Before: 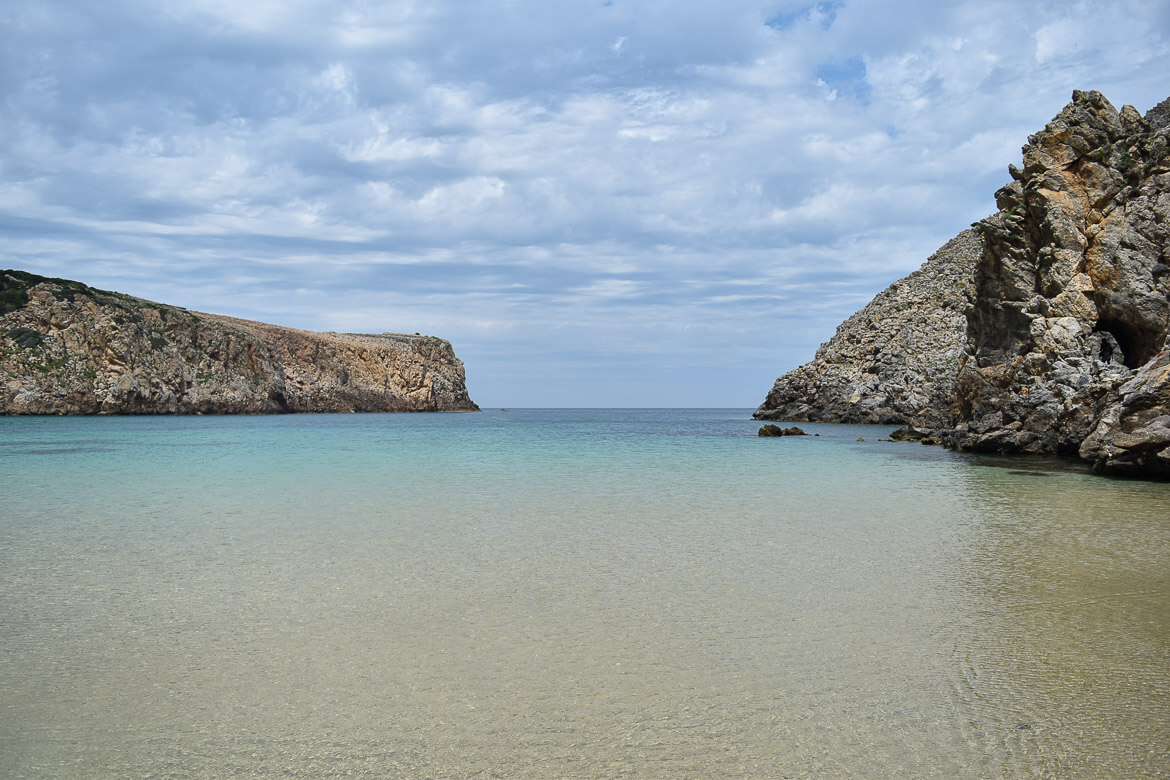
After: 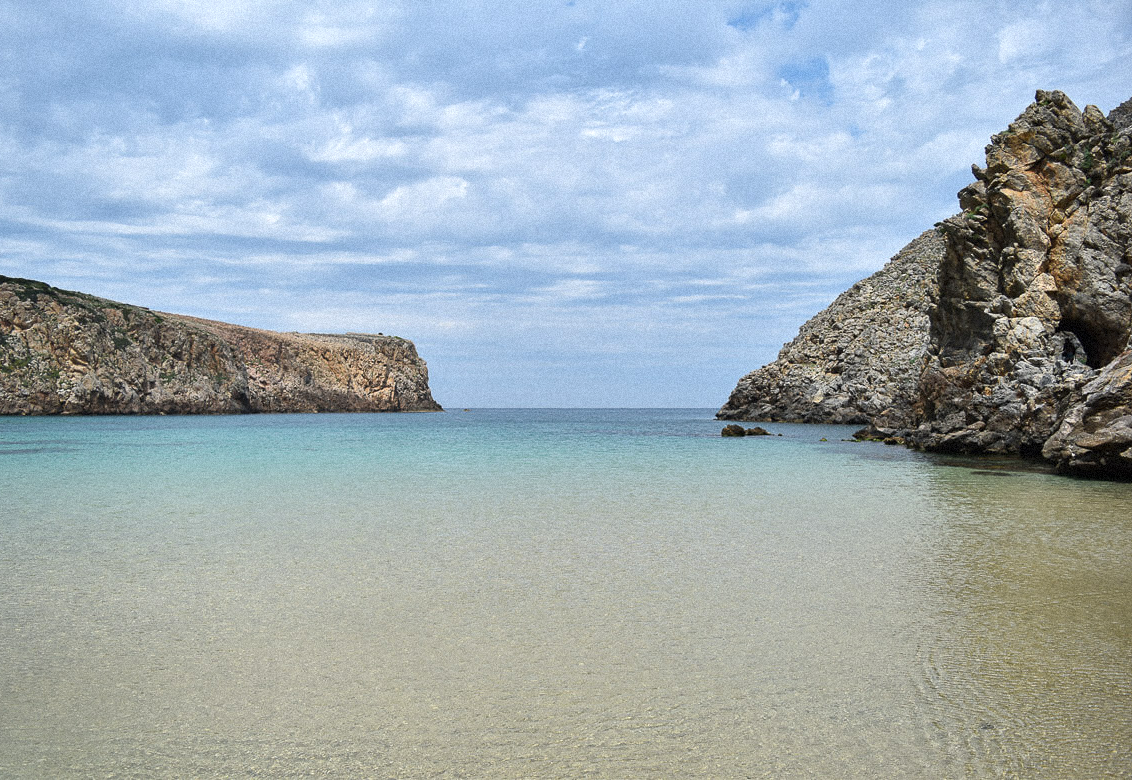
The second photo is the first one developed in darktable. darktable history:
grain: mid-tones bias 0%
crop and rotate: left 3.238%
exposure: exposure 0.217 EV, compensate highlight preservation false
